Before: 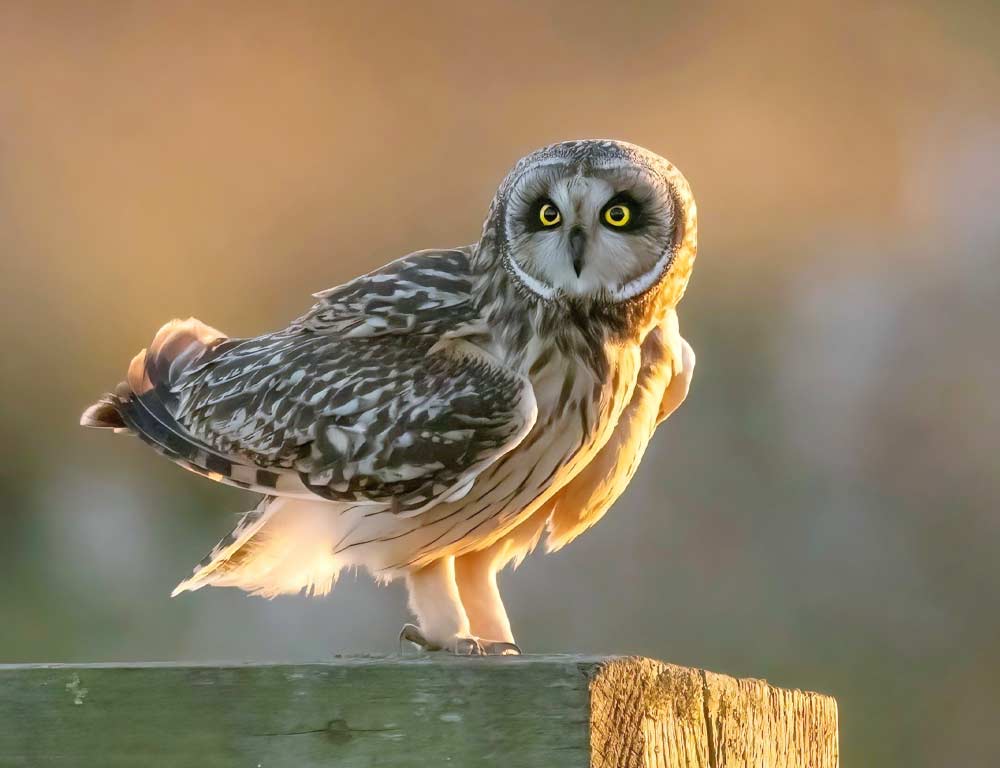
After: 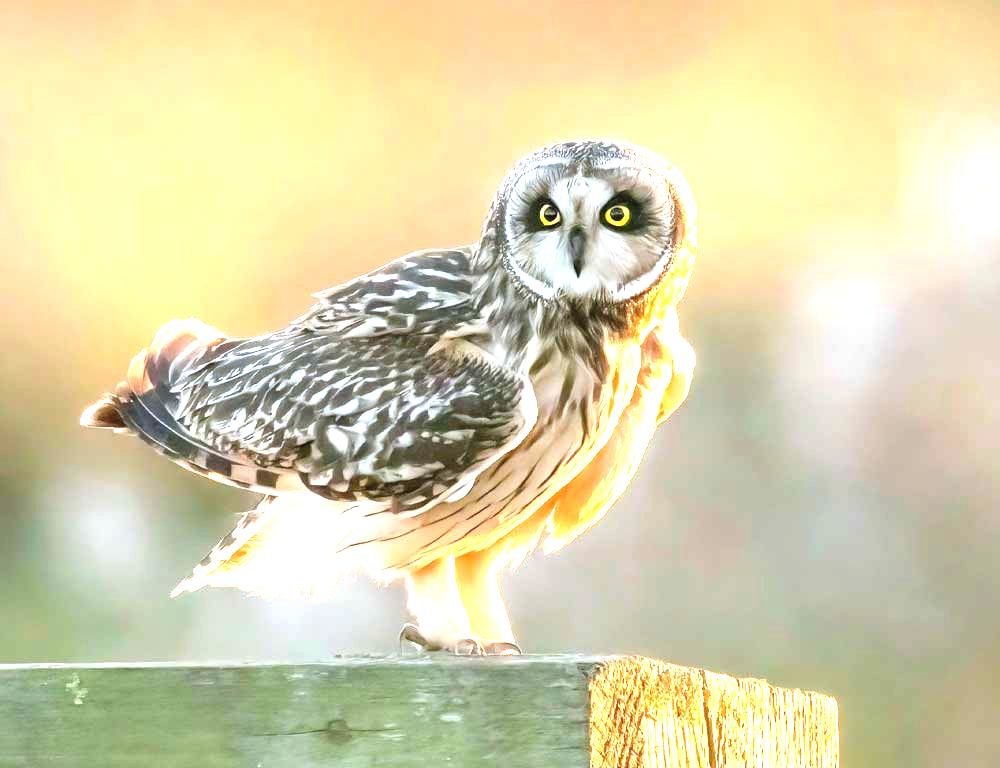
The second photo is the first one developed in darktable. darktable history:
exposure: black level correction 0, exposure 1.749 EV, compensate highlight preservation false
